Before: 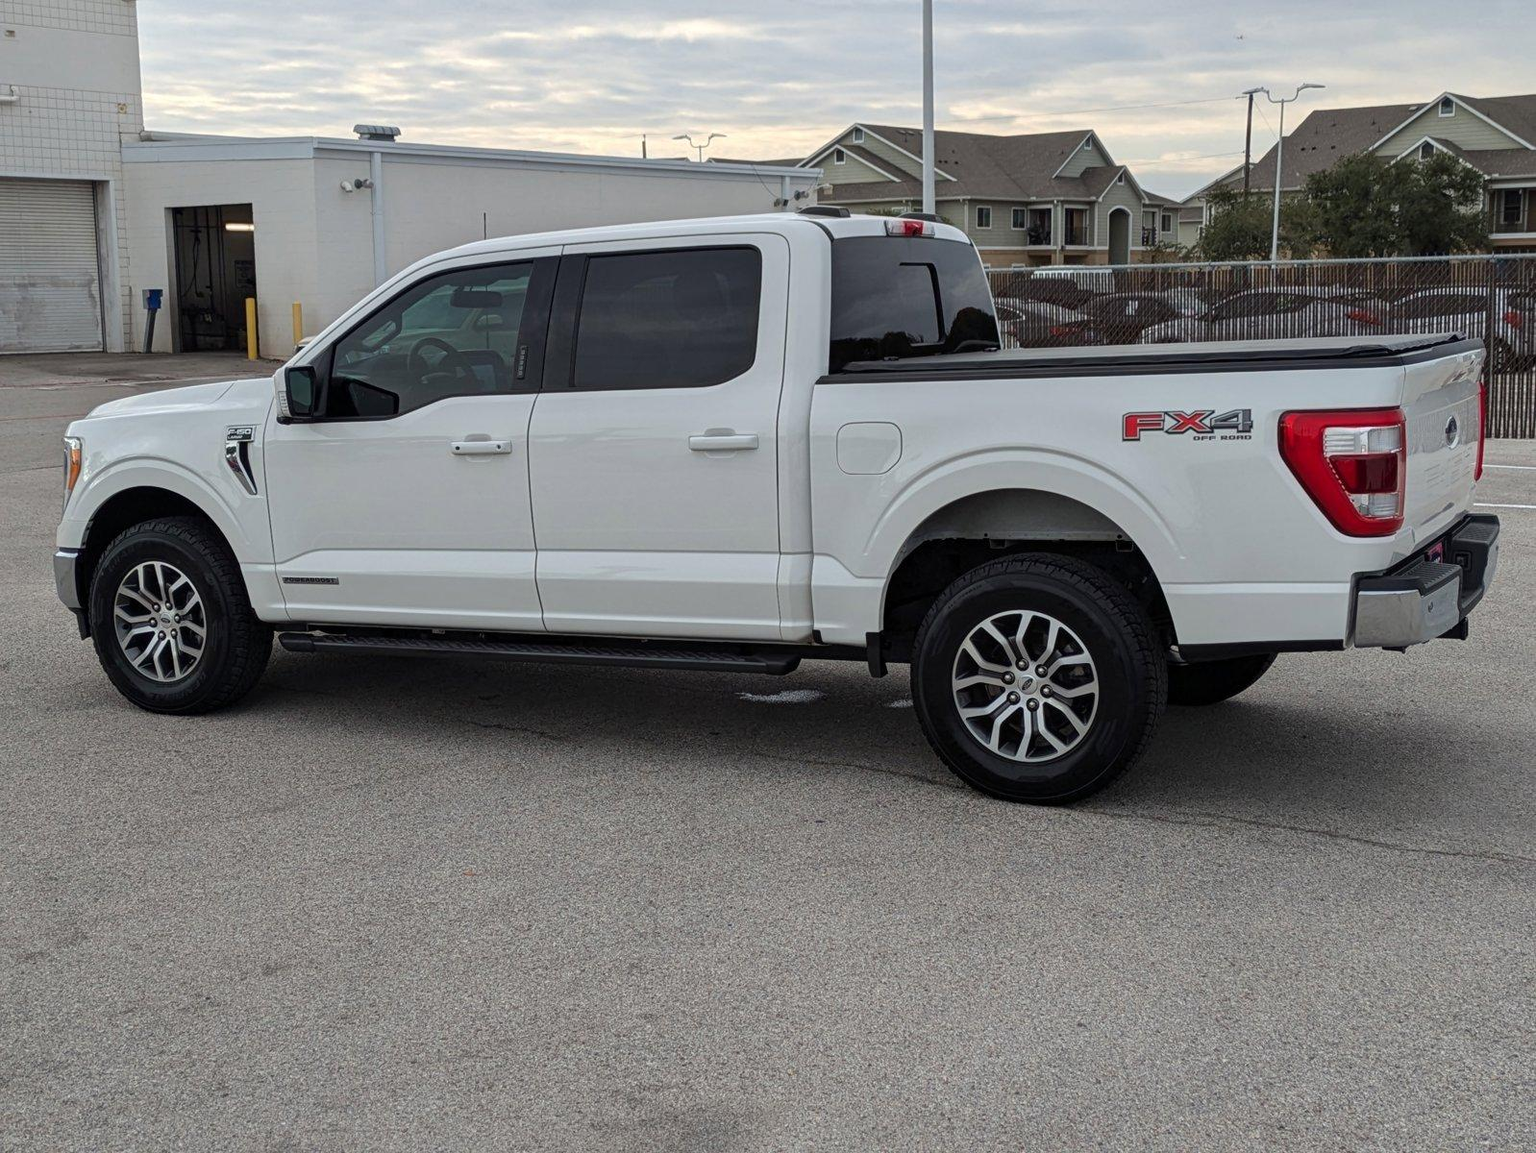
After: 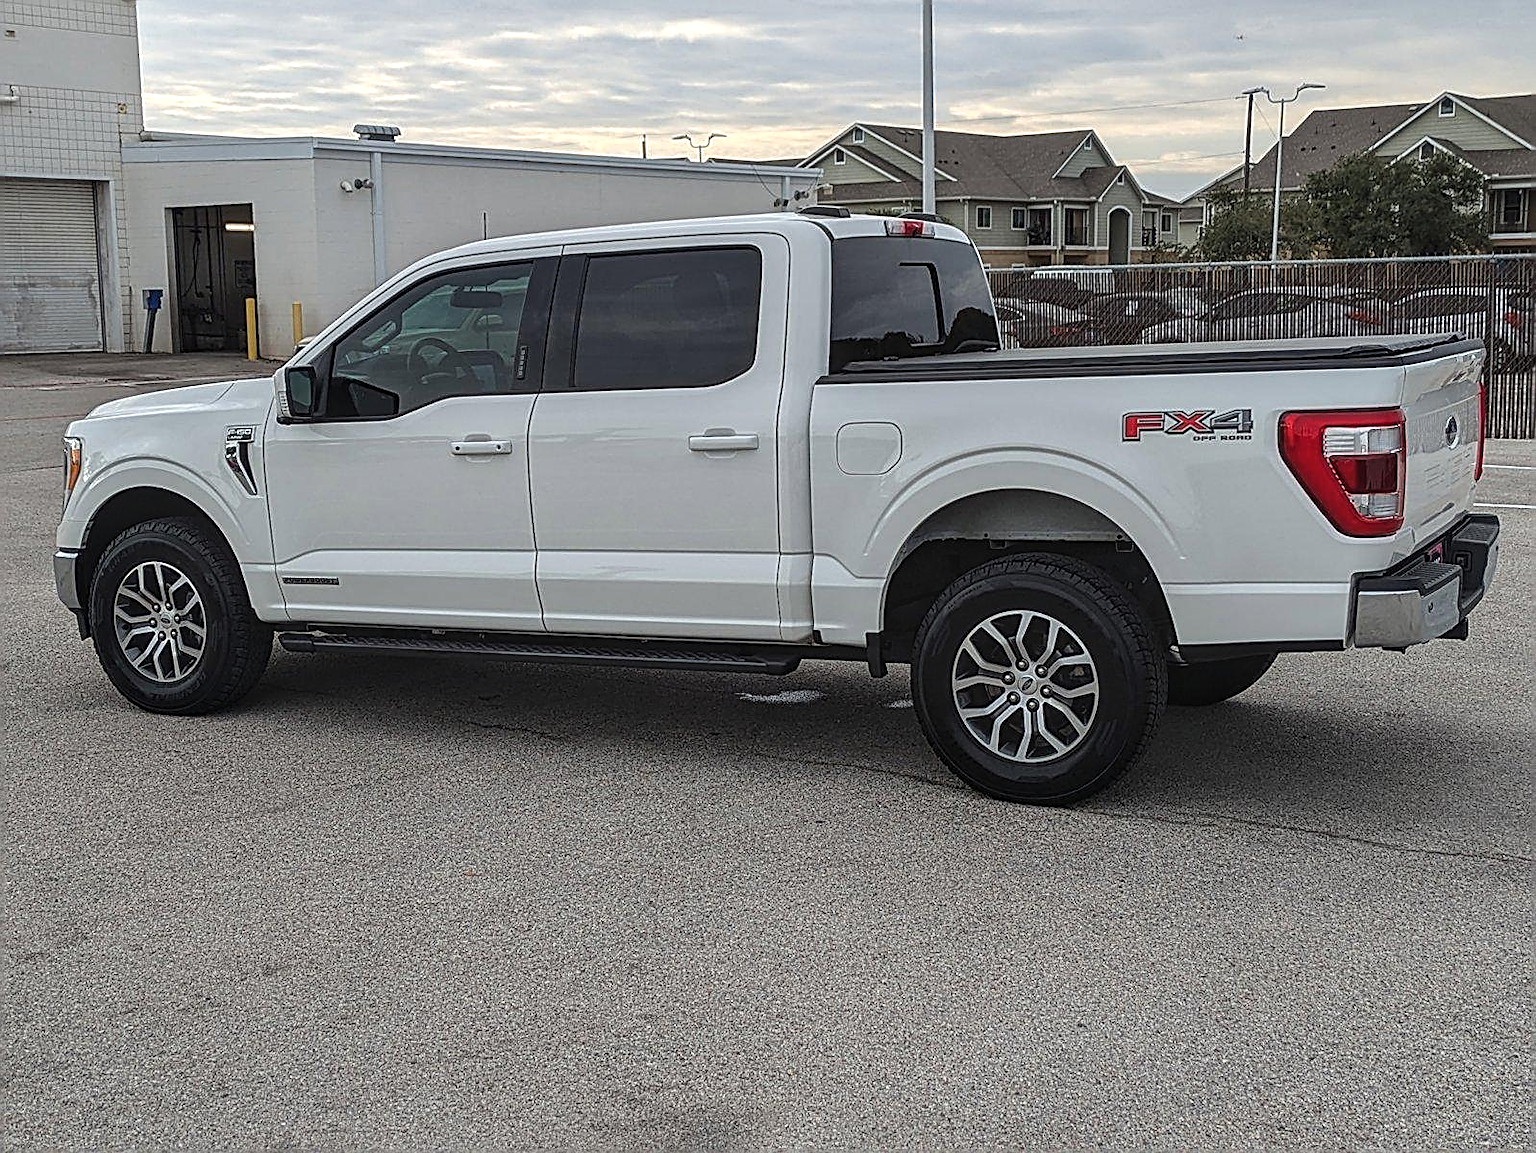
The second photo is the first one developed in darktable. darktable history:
exposure: black level correction -0.005, exposure 0.051 EV, compensate highlight preservation false
local contrast: on, module defaults
sharpen: radius 1.738, amount 1.279
